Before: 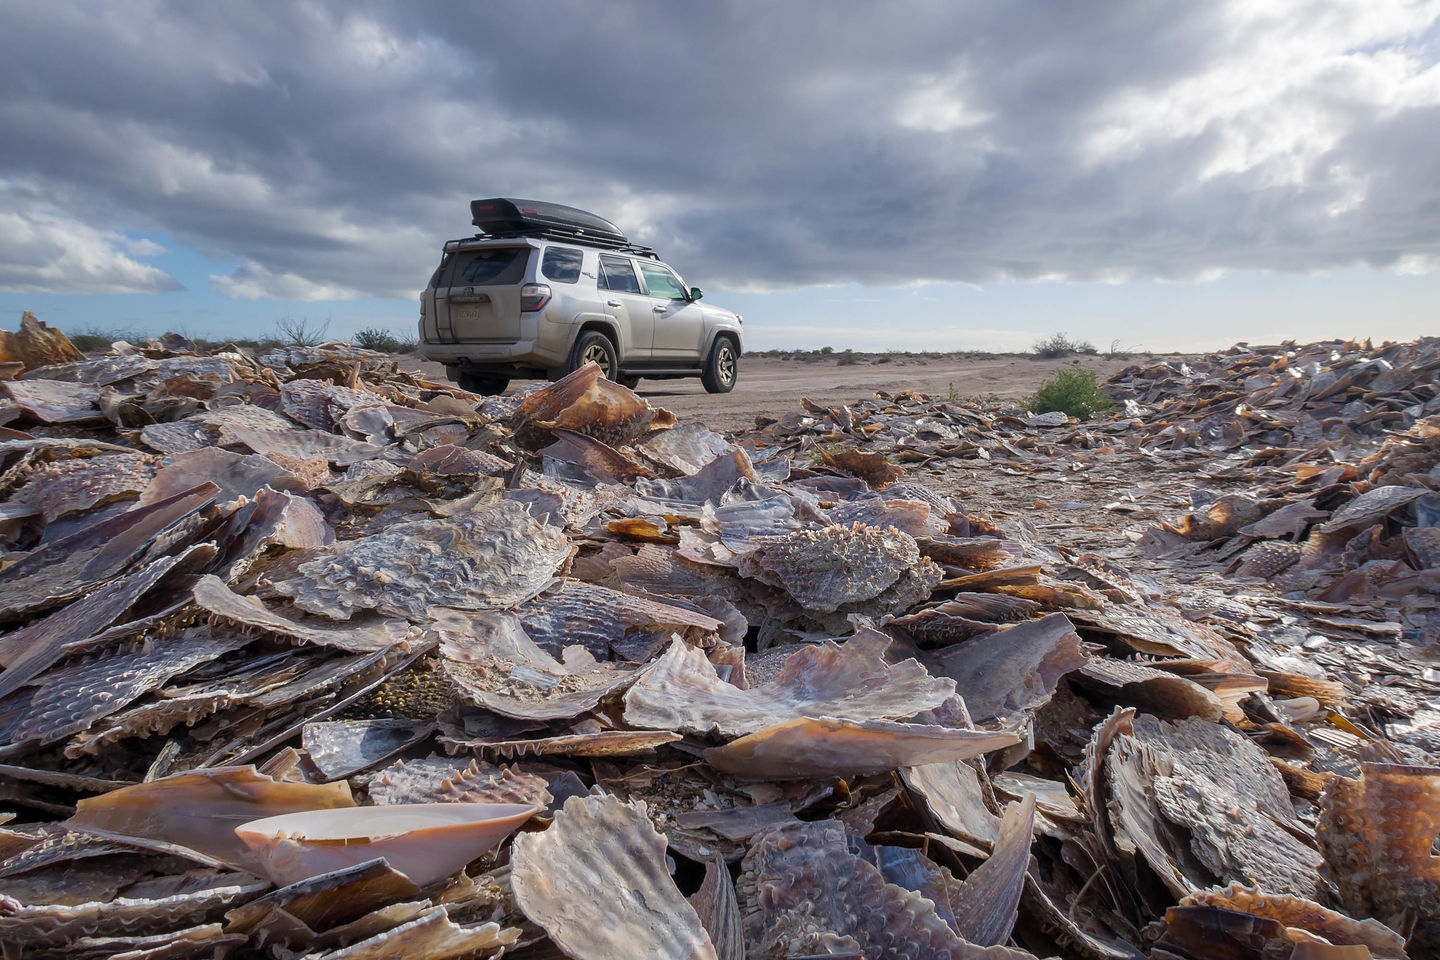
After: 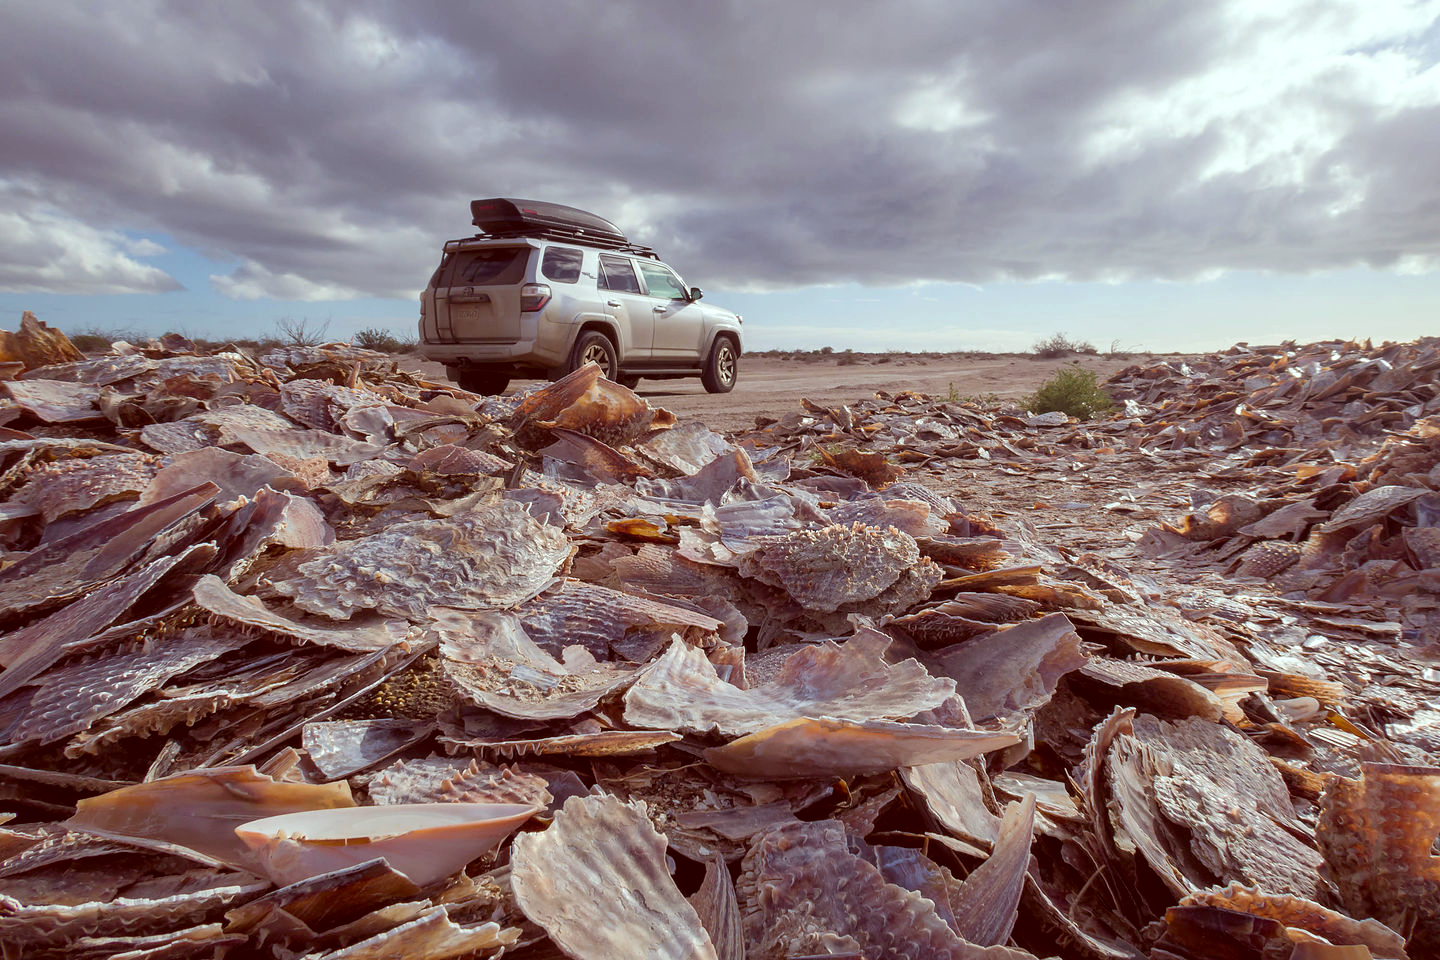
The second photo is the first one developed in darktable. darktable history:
exposure: exposure 0.127 EV, compensate highlight preservation false
contrast brightness saturation: saturation -0.05
color correction: highlights a* -7.23, highlights b* -0.161, shadows a* 20.08, shadows b* 11.73
